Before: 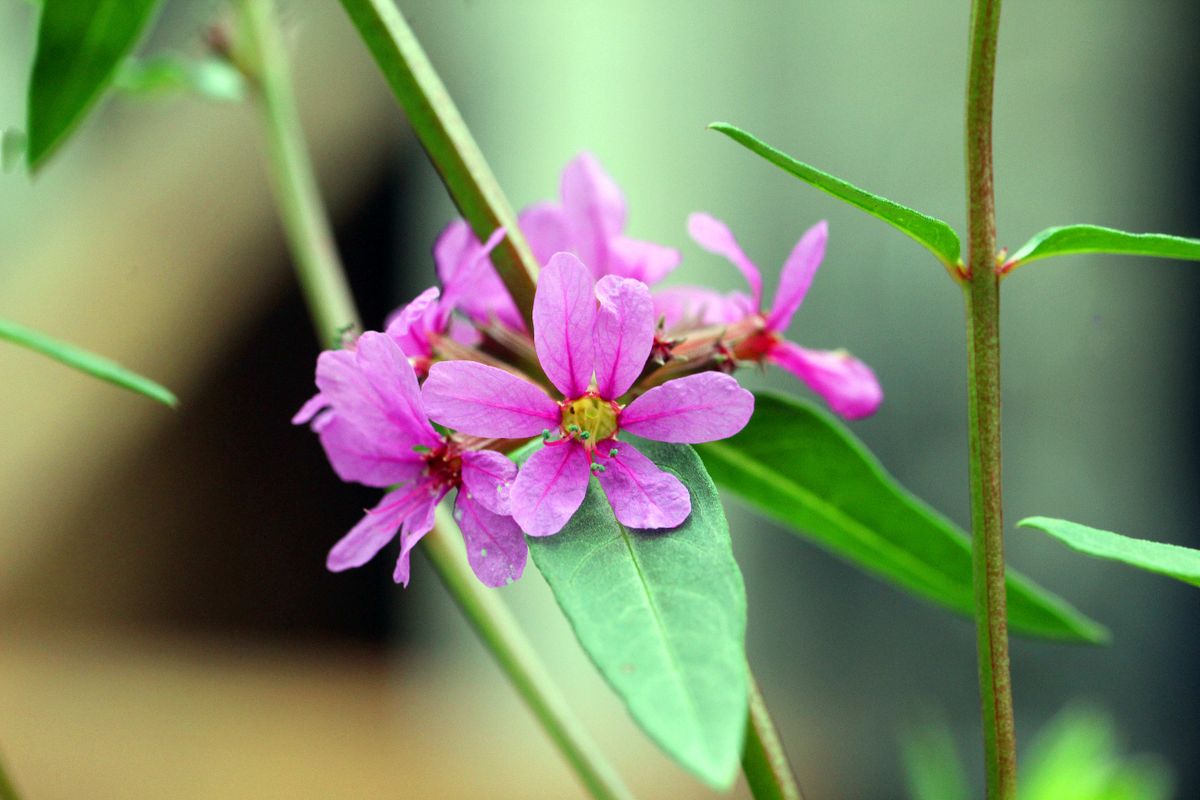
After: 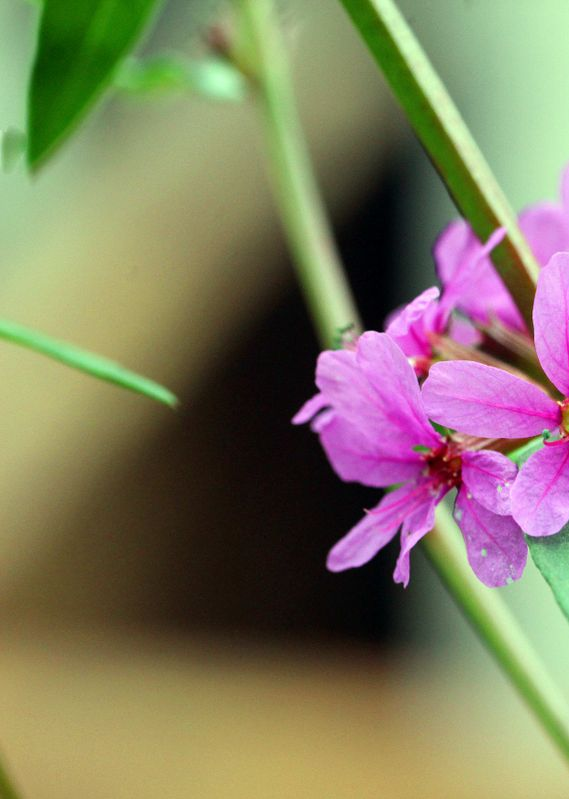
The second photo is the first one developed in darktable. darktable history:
crop and rotate: left 0.035%, top 0%, right 52.516%
